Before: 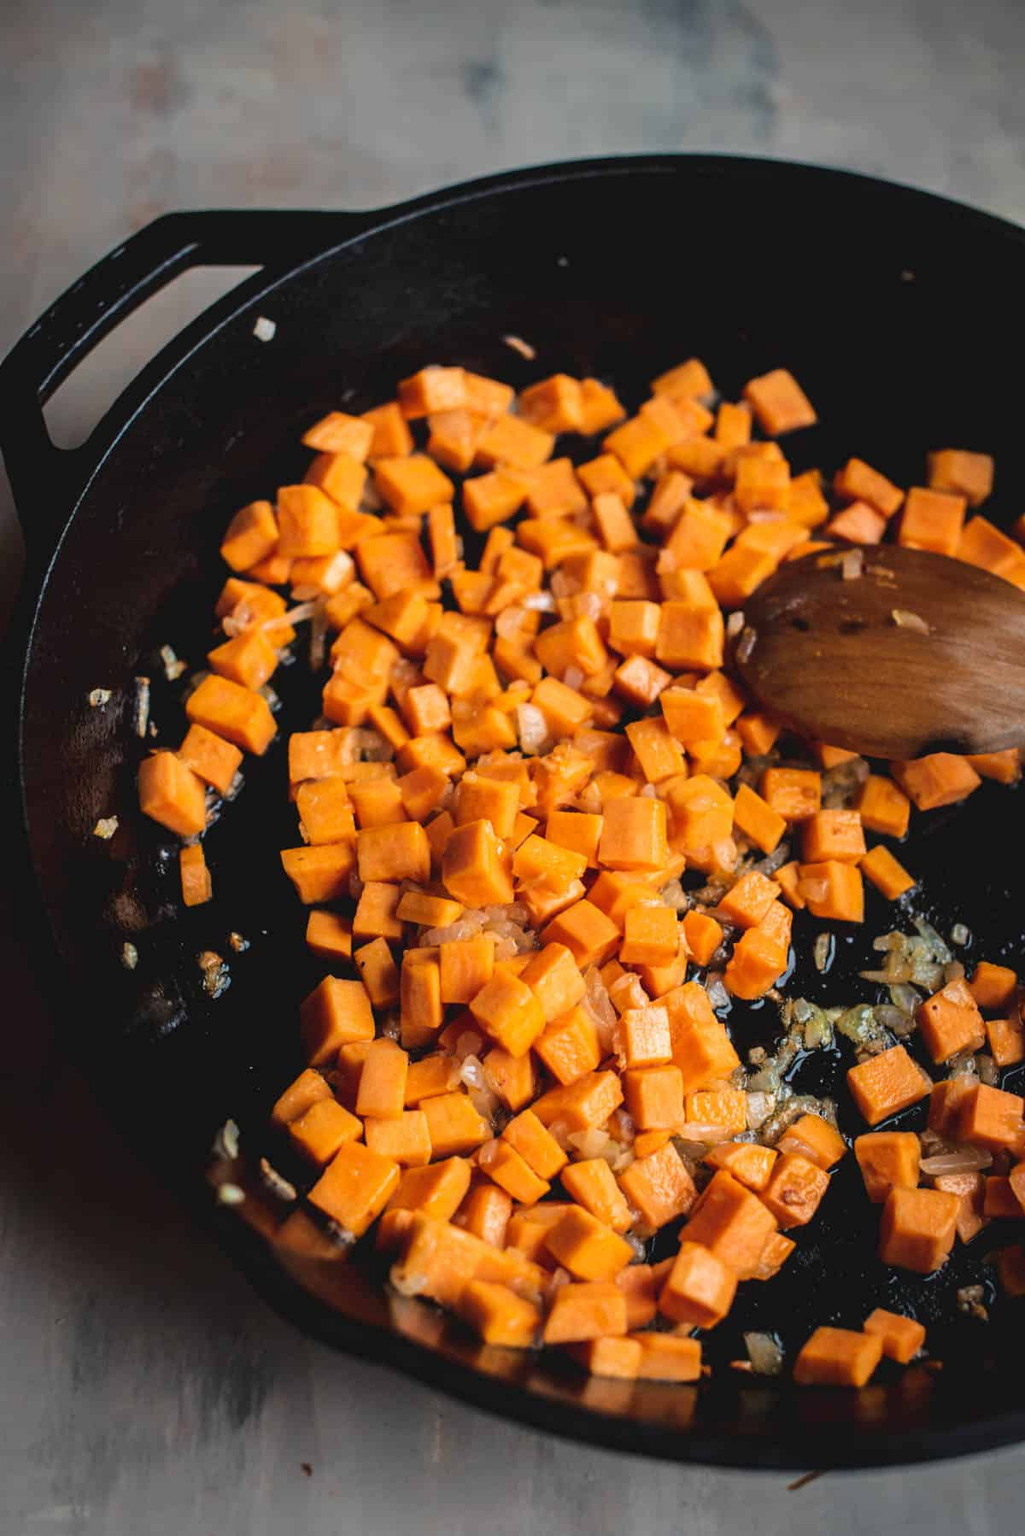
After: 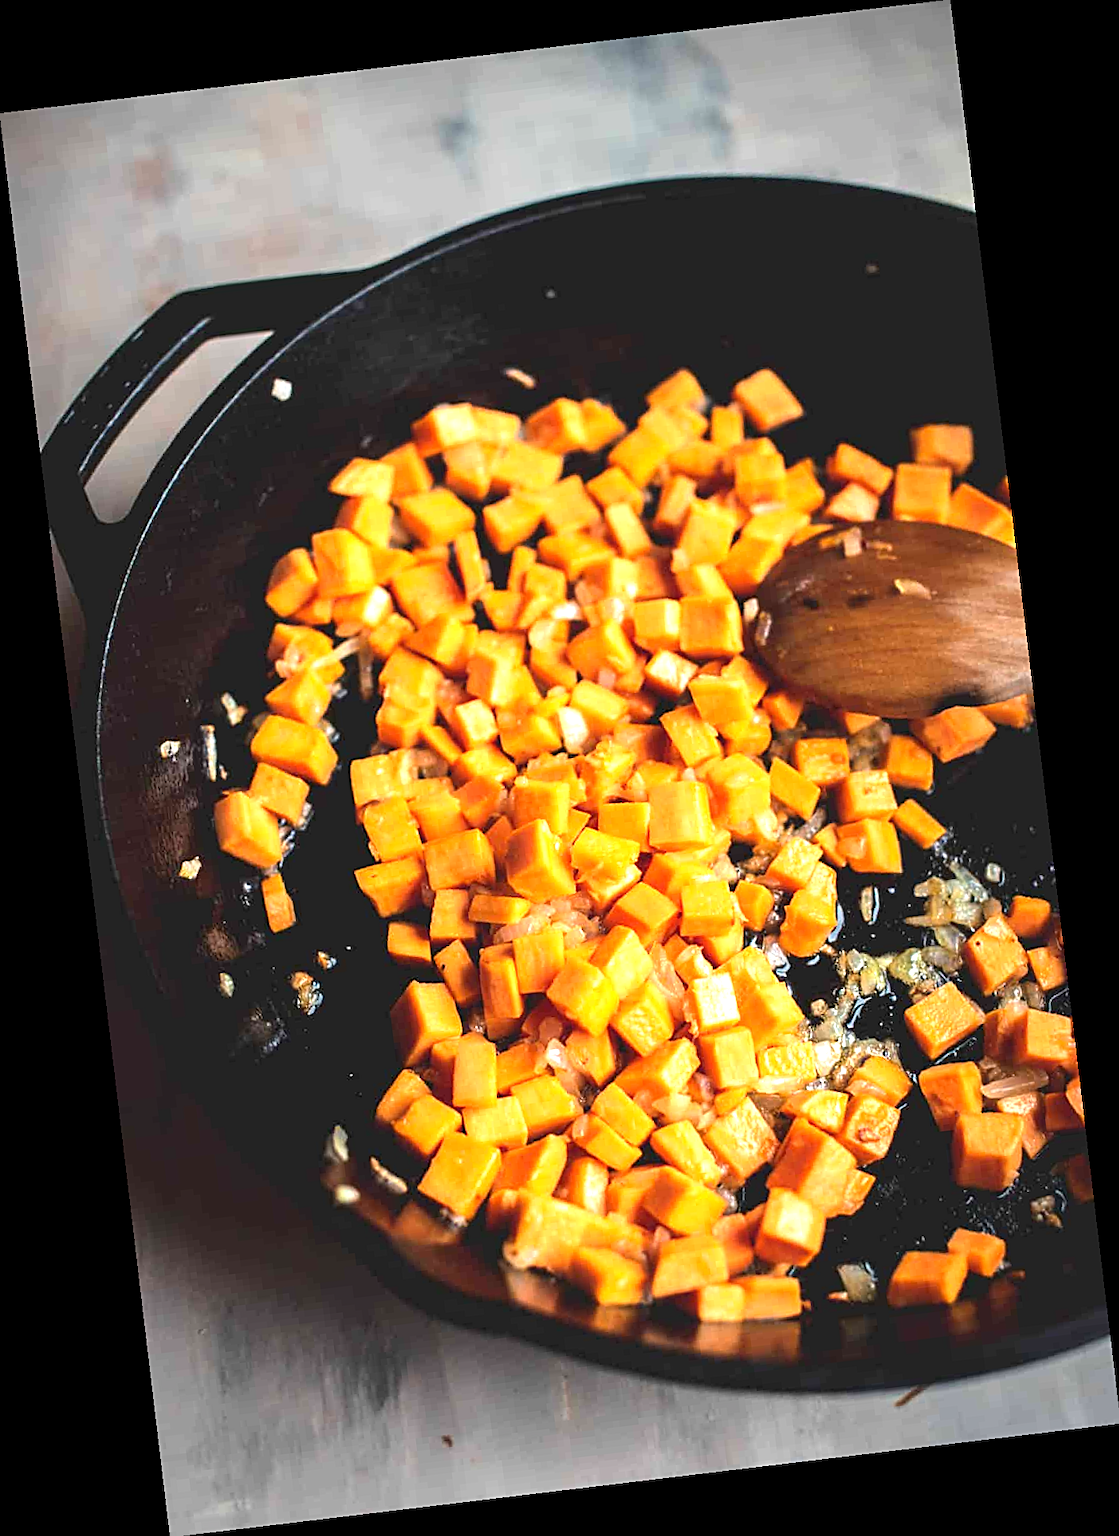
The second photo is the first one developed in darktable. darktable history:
sharpen: radius 1.967
exposure: exposure 1.137 EV, compensate highlight preservation false
rotate and perspective: rotation -6.83°, automatic cropping off
